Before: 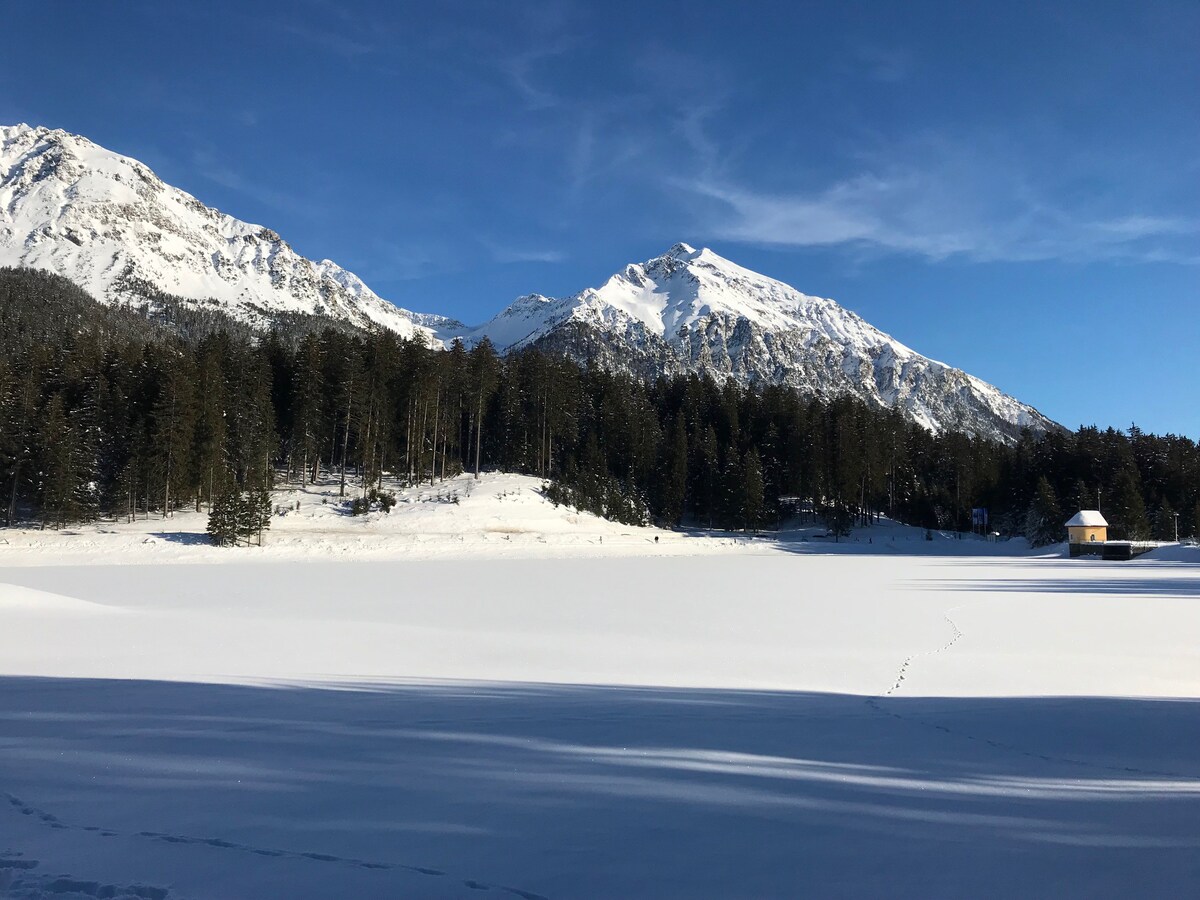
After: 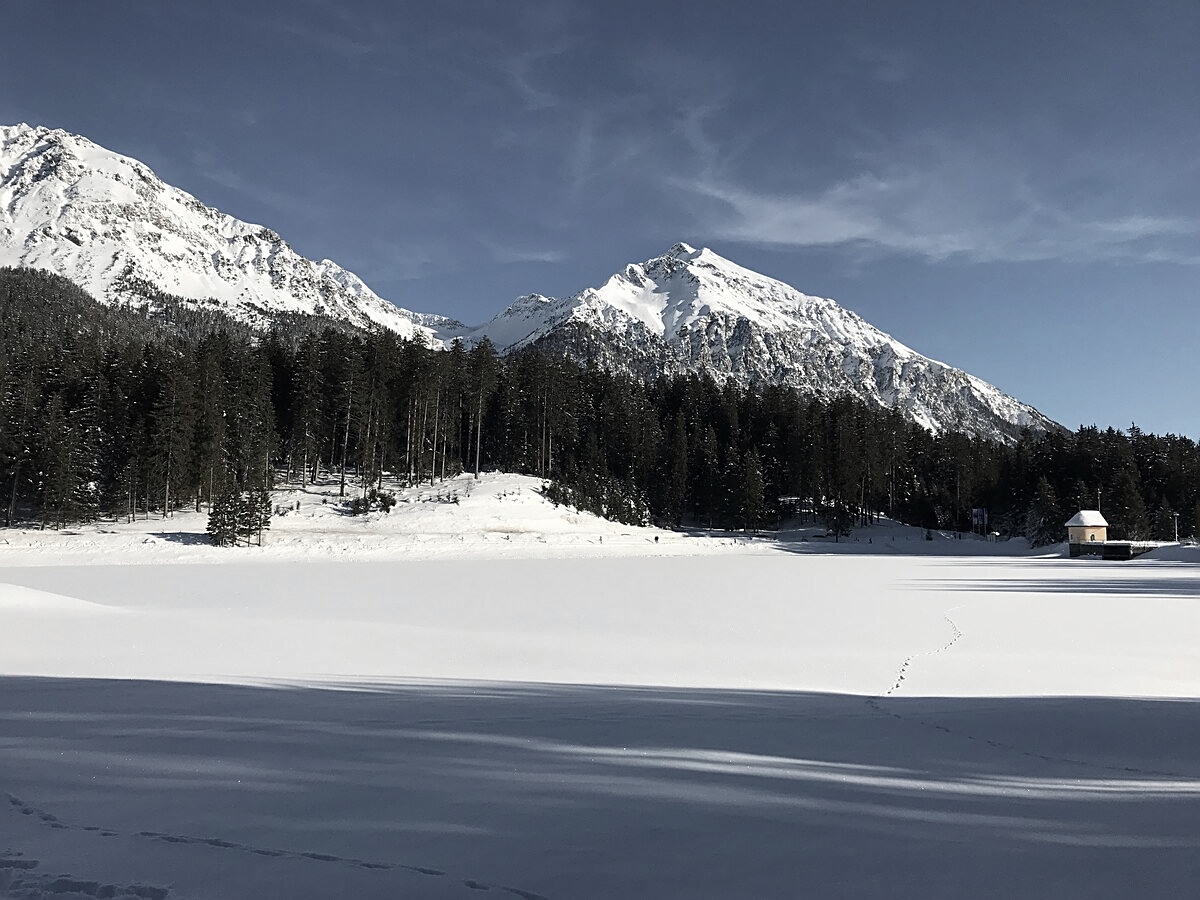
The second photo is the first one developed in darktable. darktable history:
sharpen: on, module defaults
color correction: highlights b* -0.004, saturation 0.475
